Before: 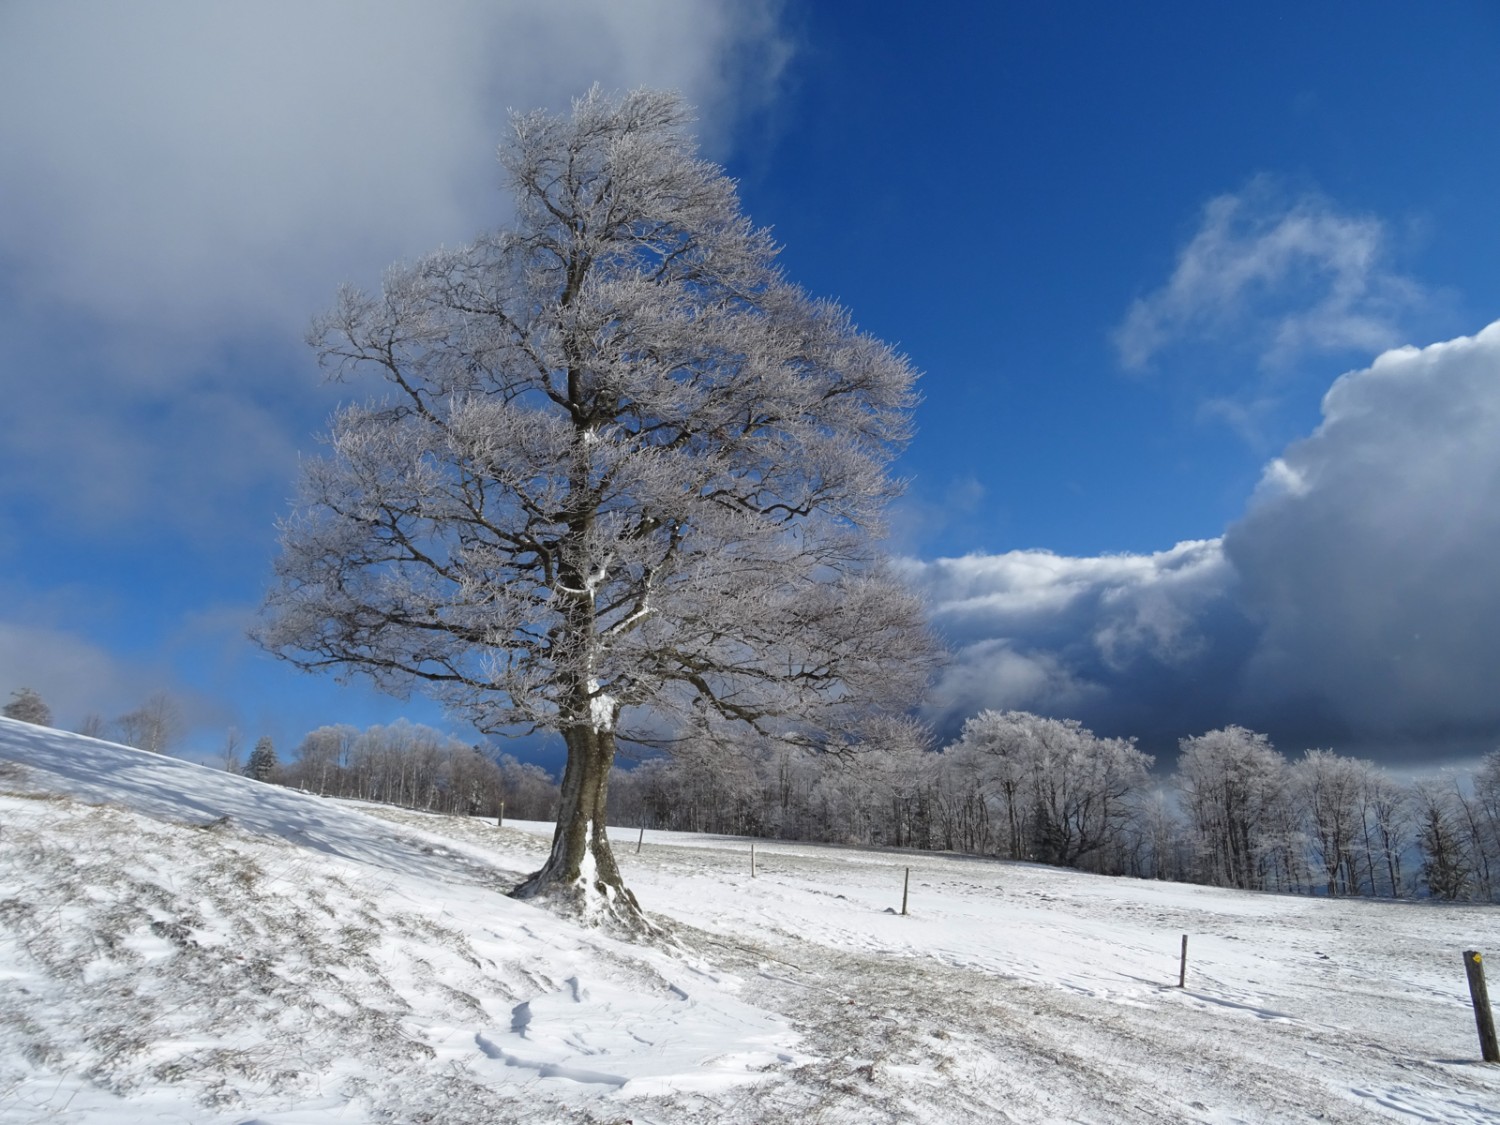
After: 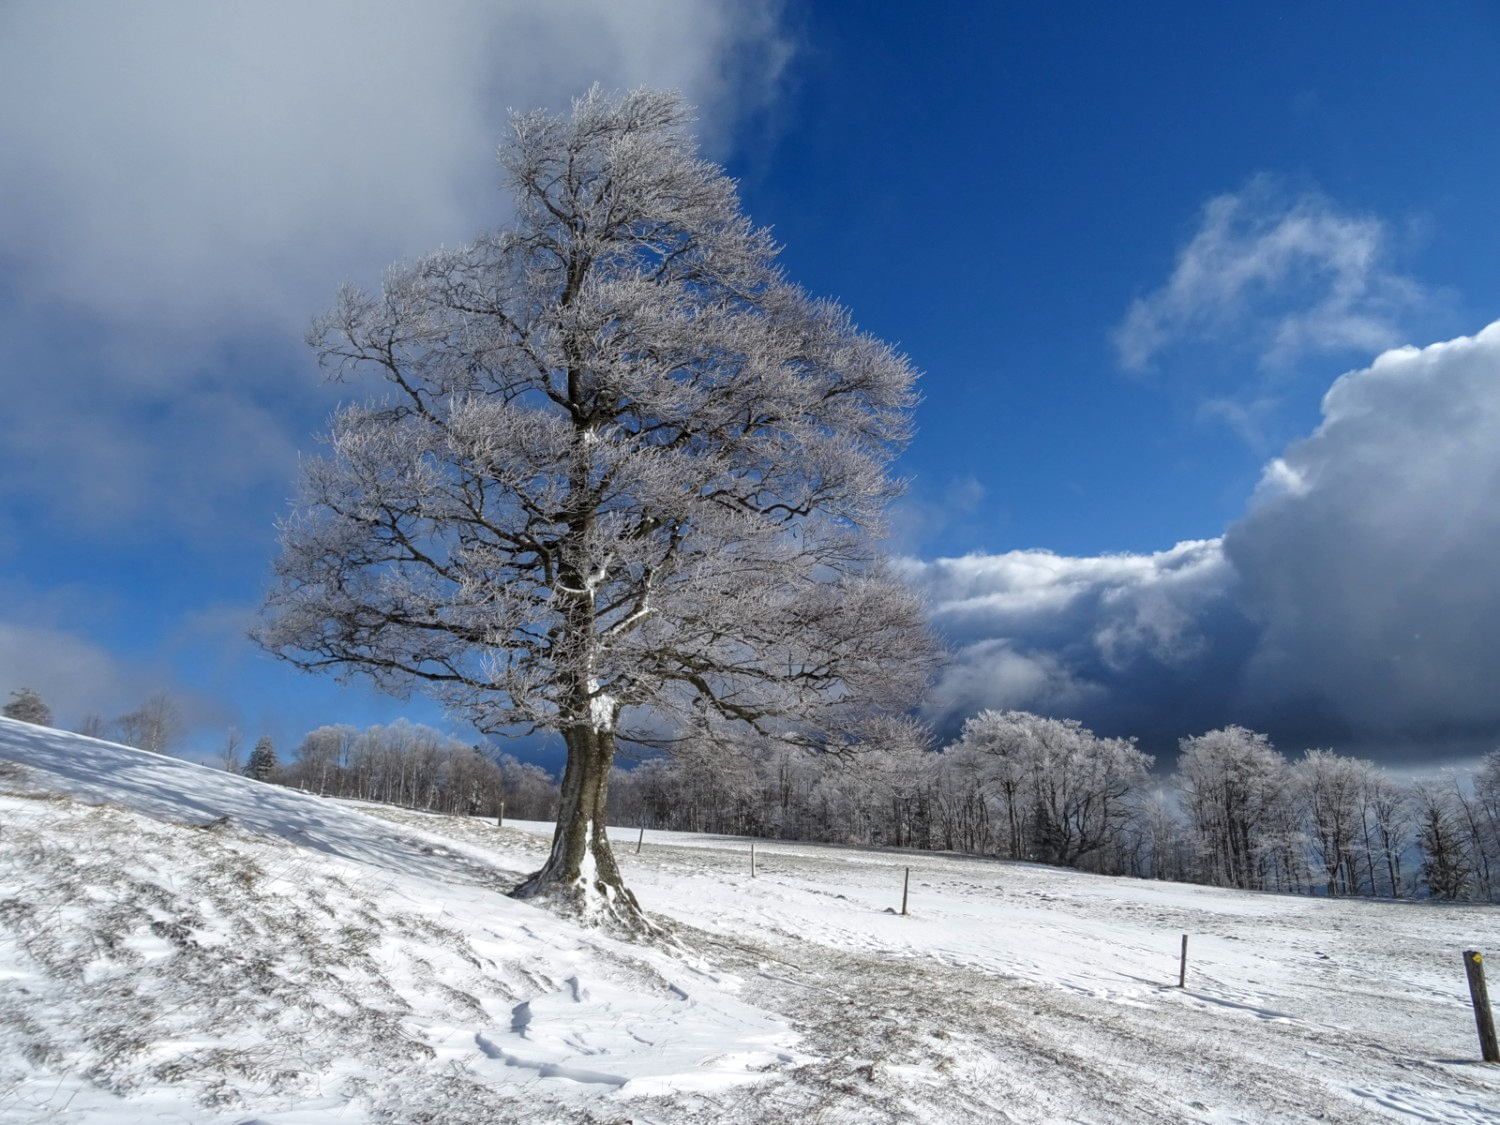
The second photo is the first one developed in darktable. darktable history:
rotate and perspective: crop left 0, crop top 0
local contrast: on, module defaults
